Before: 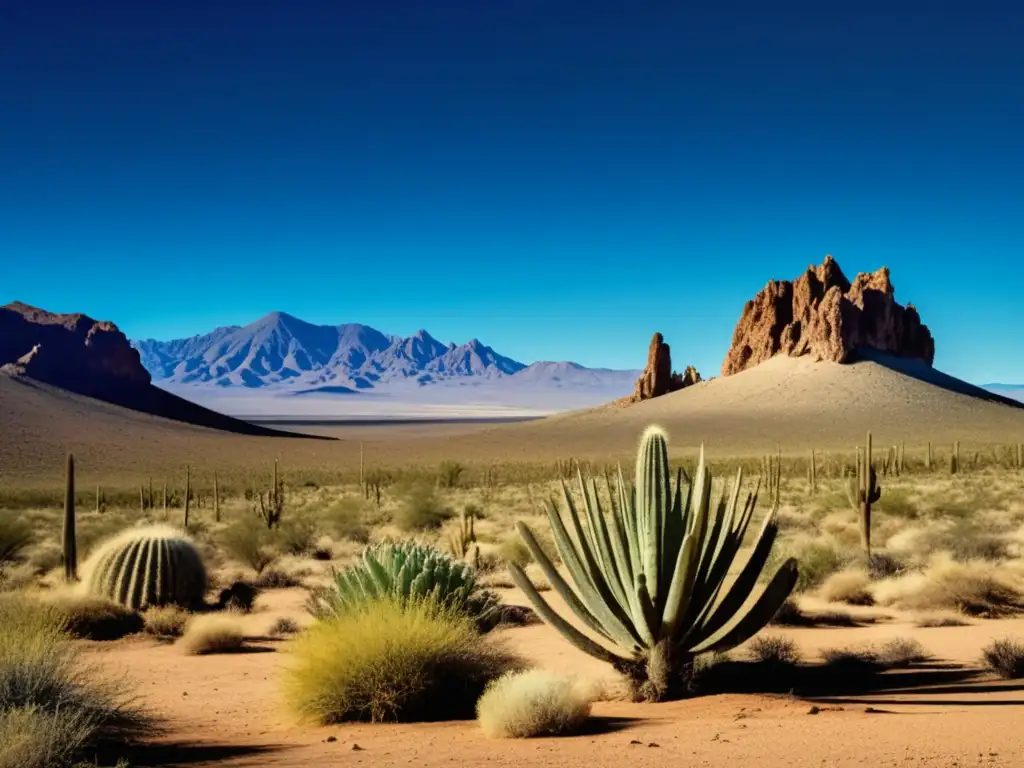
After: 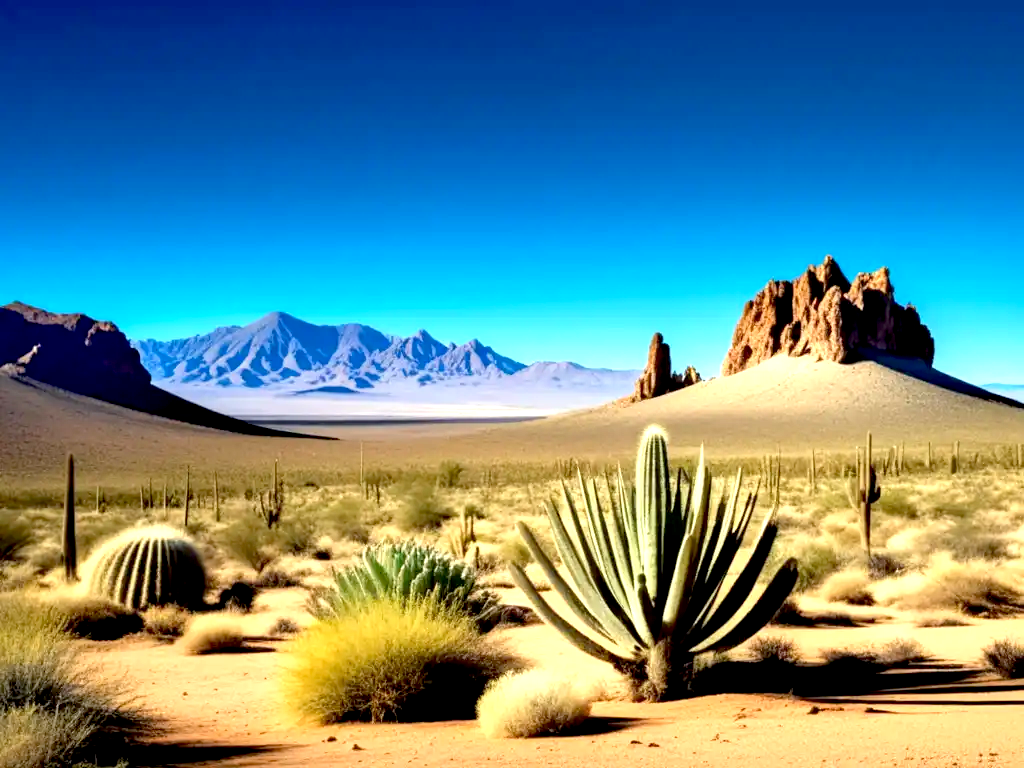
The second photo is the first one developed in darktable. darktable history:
exposure: black level correction 0.008, exposure 0.989 EV, compensate exposure bias true, compensate highlight preservation false
